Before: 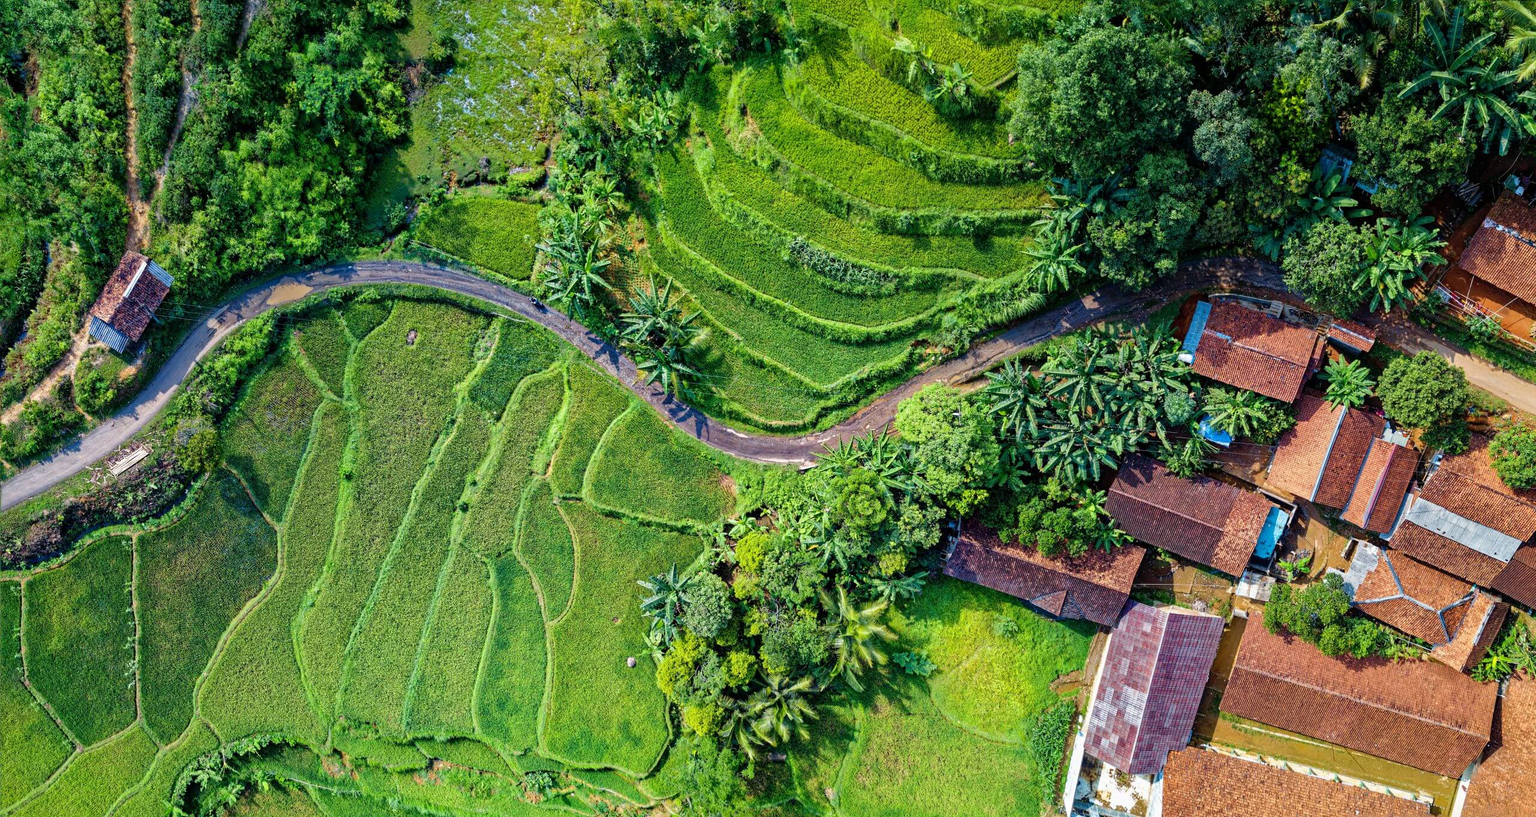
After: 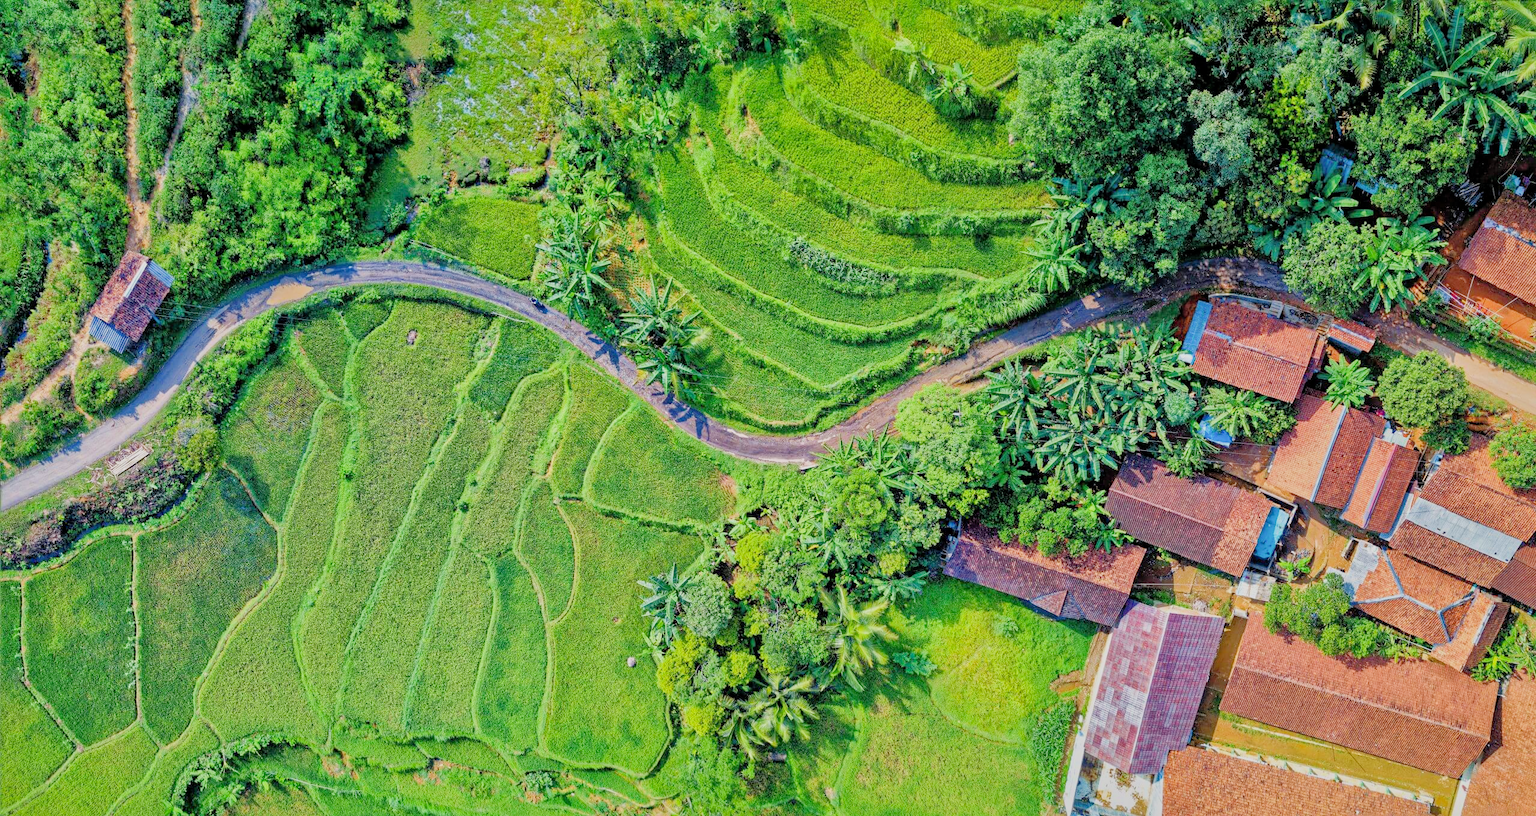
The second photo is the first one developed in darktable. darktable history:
filmic rgb: middle gray luminance 28.84%, black relative exposure -10.26 EV, white relative exposure 5.47 EV, target black luminance 0%, hardness 3.92, latitude 1.13%, contrast 1.124, highlights saturation mix 6.23%, shadows ↔ highlights balance 15.21%
tone equalizer: -8 EV 1.99 EV, -7 EV 1.97 EV, -6 EV 1.96 EV, -5 EV 2 EV, -4 EV 1.98 EV, -3 EV 1.48 EV, -2 EV 0.998 EV, -1 EV 0.52 EV
shadows and highlights: on, module defaults
